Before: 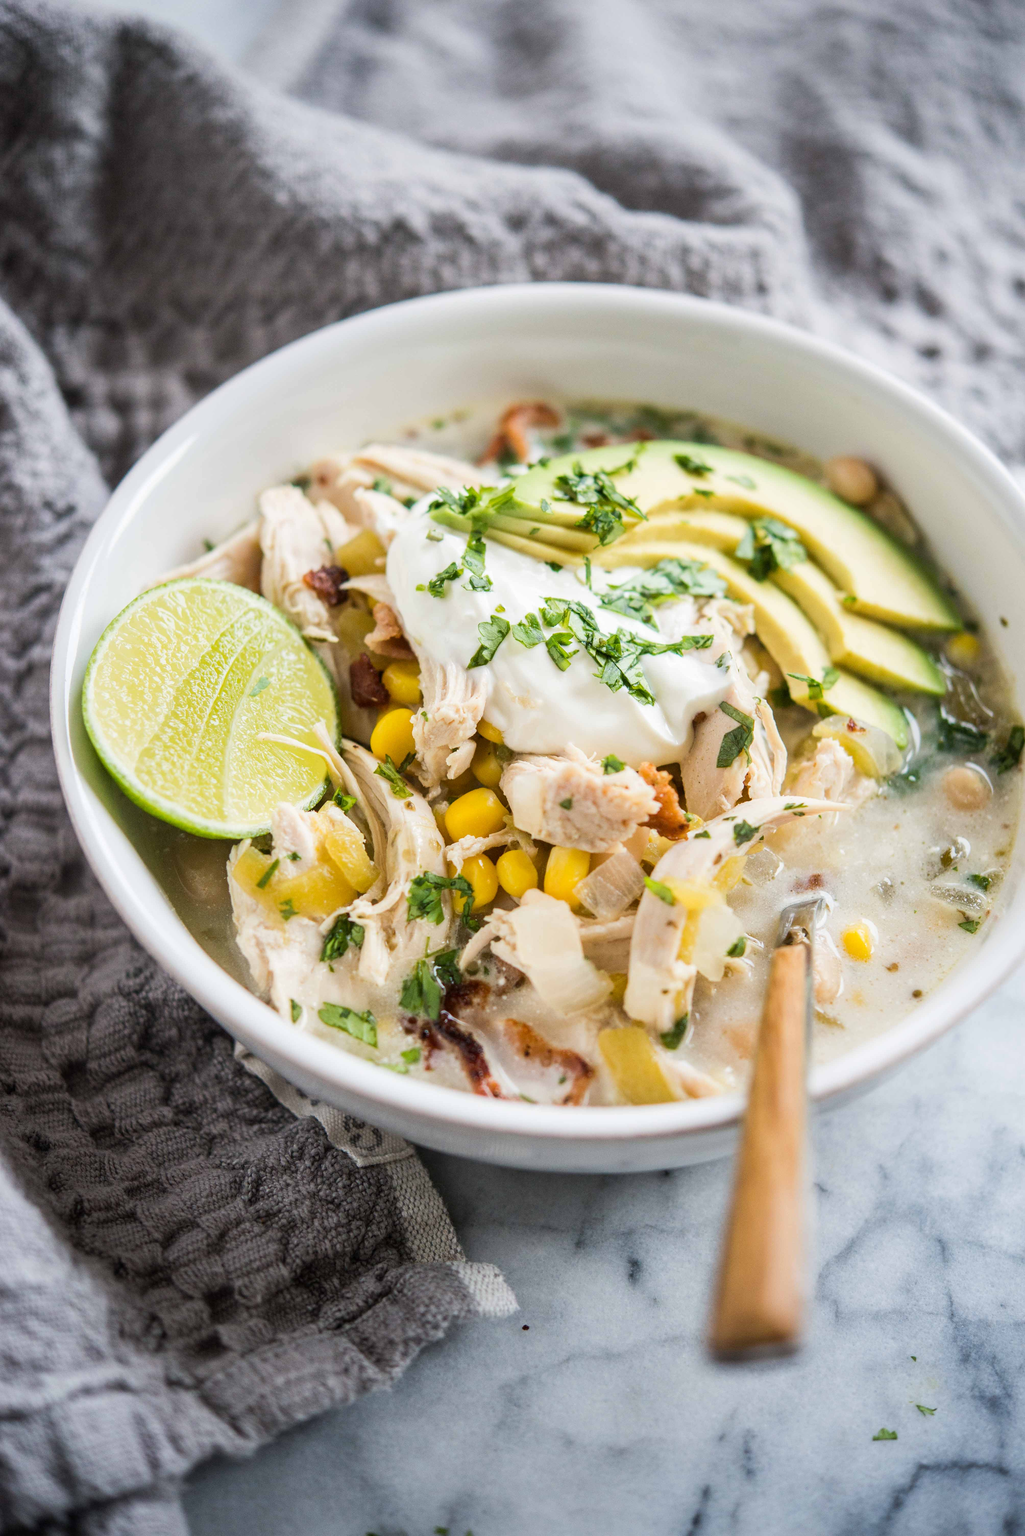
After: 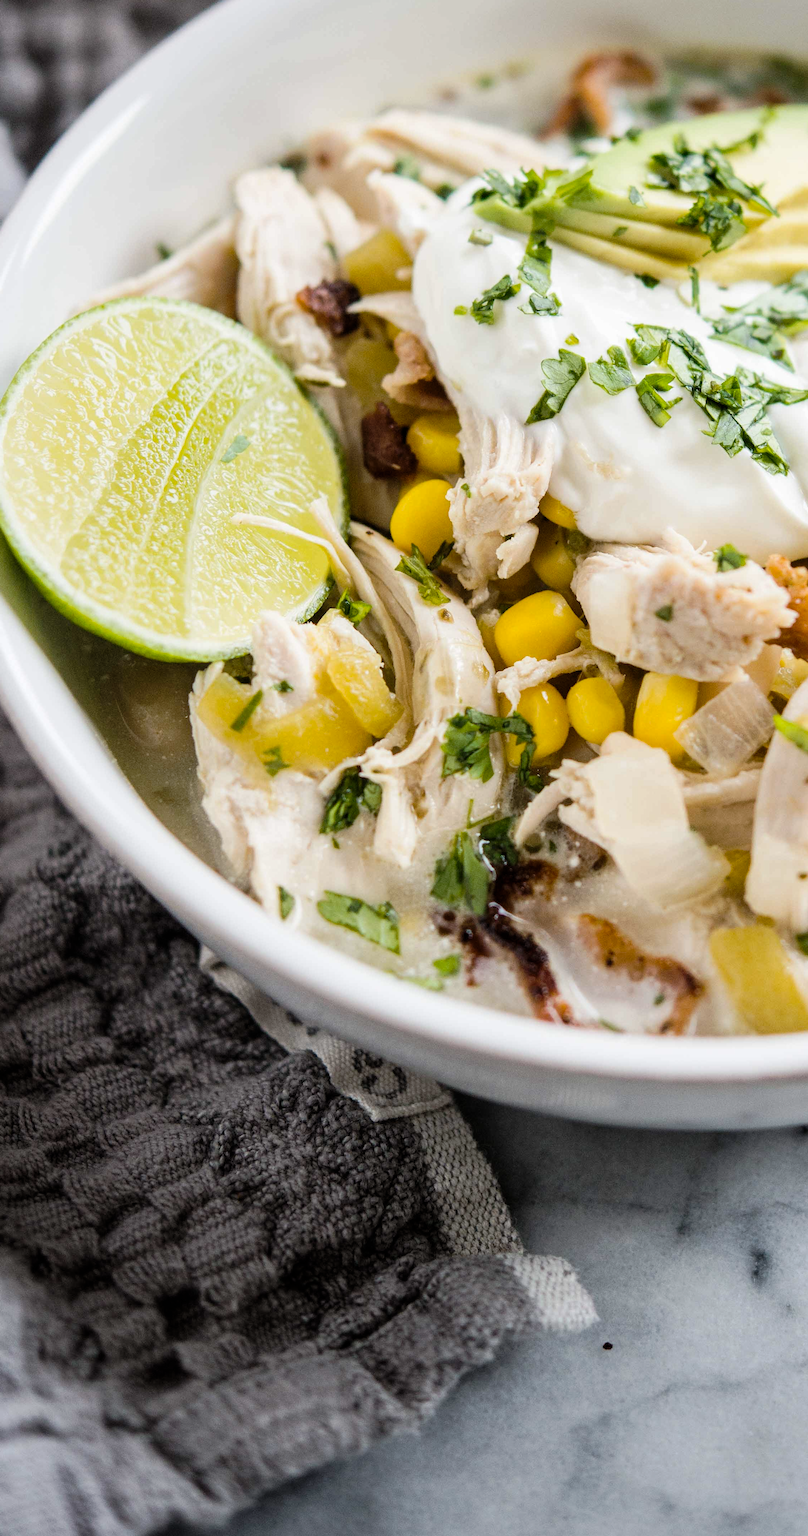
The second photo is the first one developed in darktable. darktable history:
levels: levels [0, 0.618, 1]
contrast brightness saturation: brightness 0.09, saturation 0.19
crop: left 8.966%, top 23.852%, right 34.699%, bottom 4.703%
tone curve: curves: ch0 [(0, 0) (0.003, 0.002) (0.011, 0.007) (0.025, 0.016) (0.044, 0.027) (0.069, 0.045) (0.1, 0.077) (0.136, 0.114) (0.177, 0.166) (0.224, 0.241) (0.277, 0.328) (0.335, 0.413) (0.399, 0.498) (0.468, 0.572) (0.543, 0.638) (0.623, 0.711) (0.709, 0.786) (0.801, 0.853) (0.898, 0.929) (1, 1)], preserve colors none
